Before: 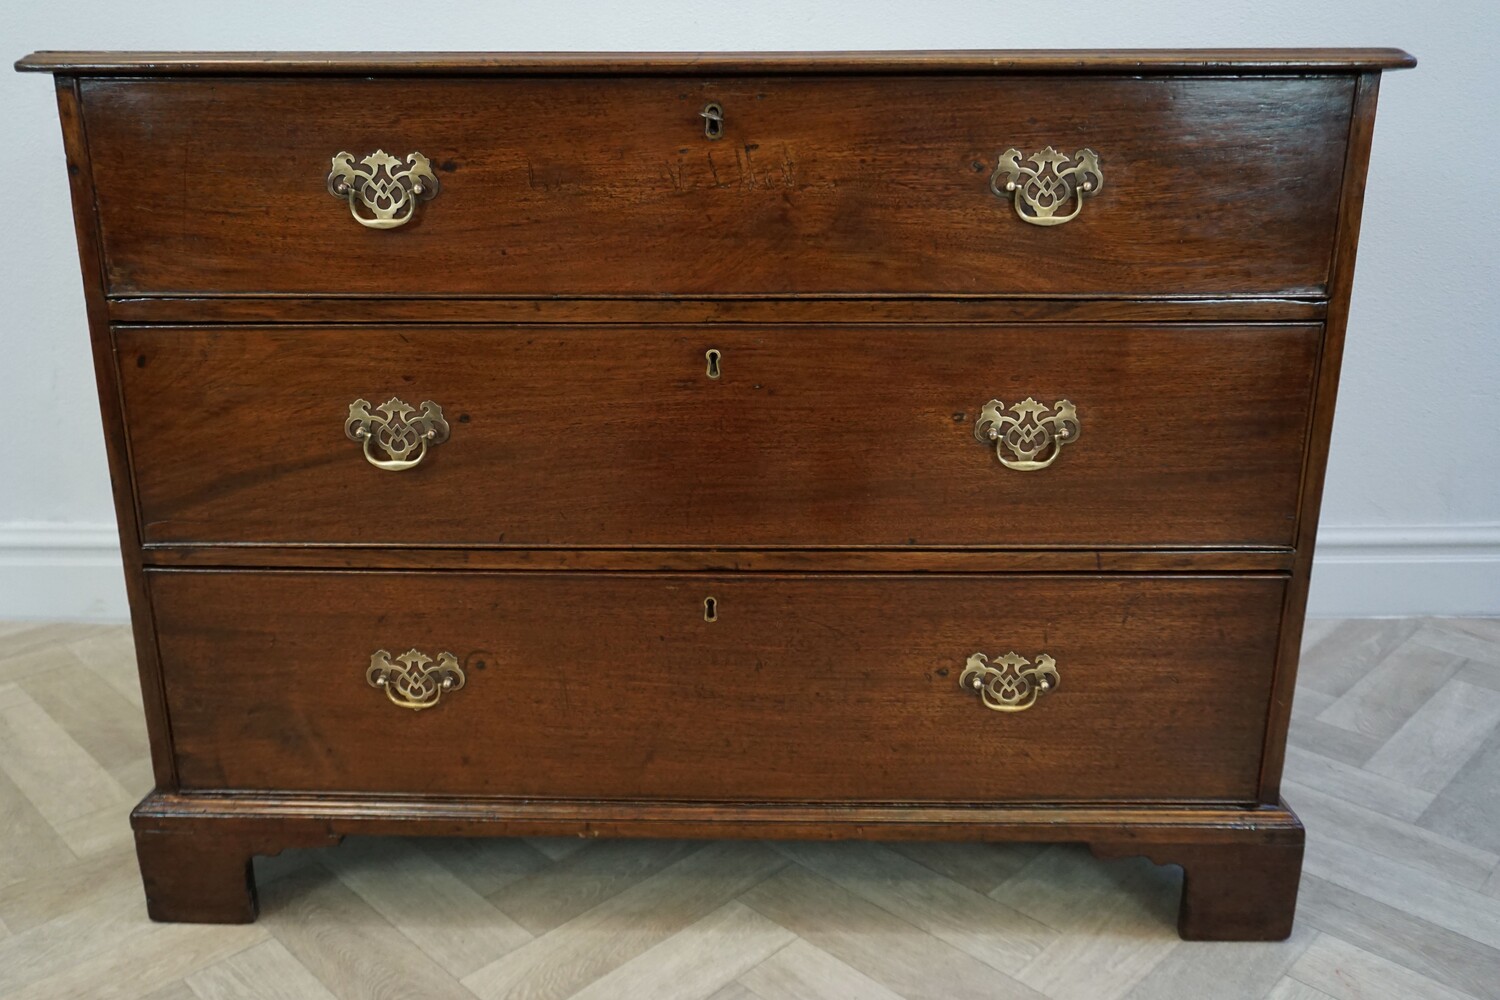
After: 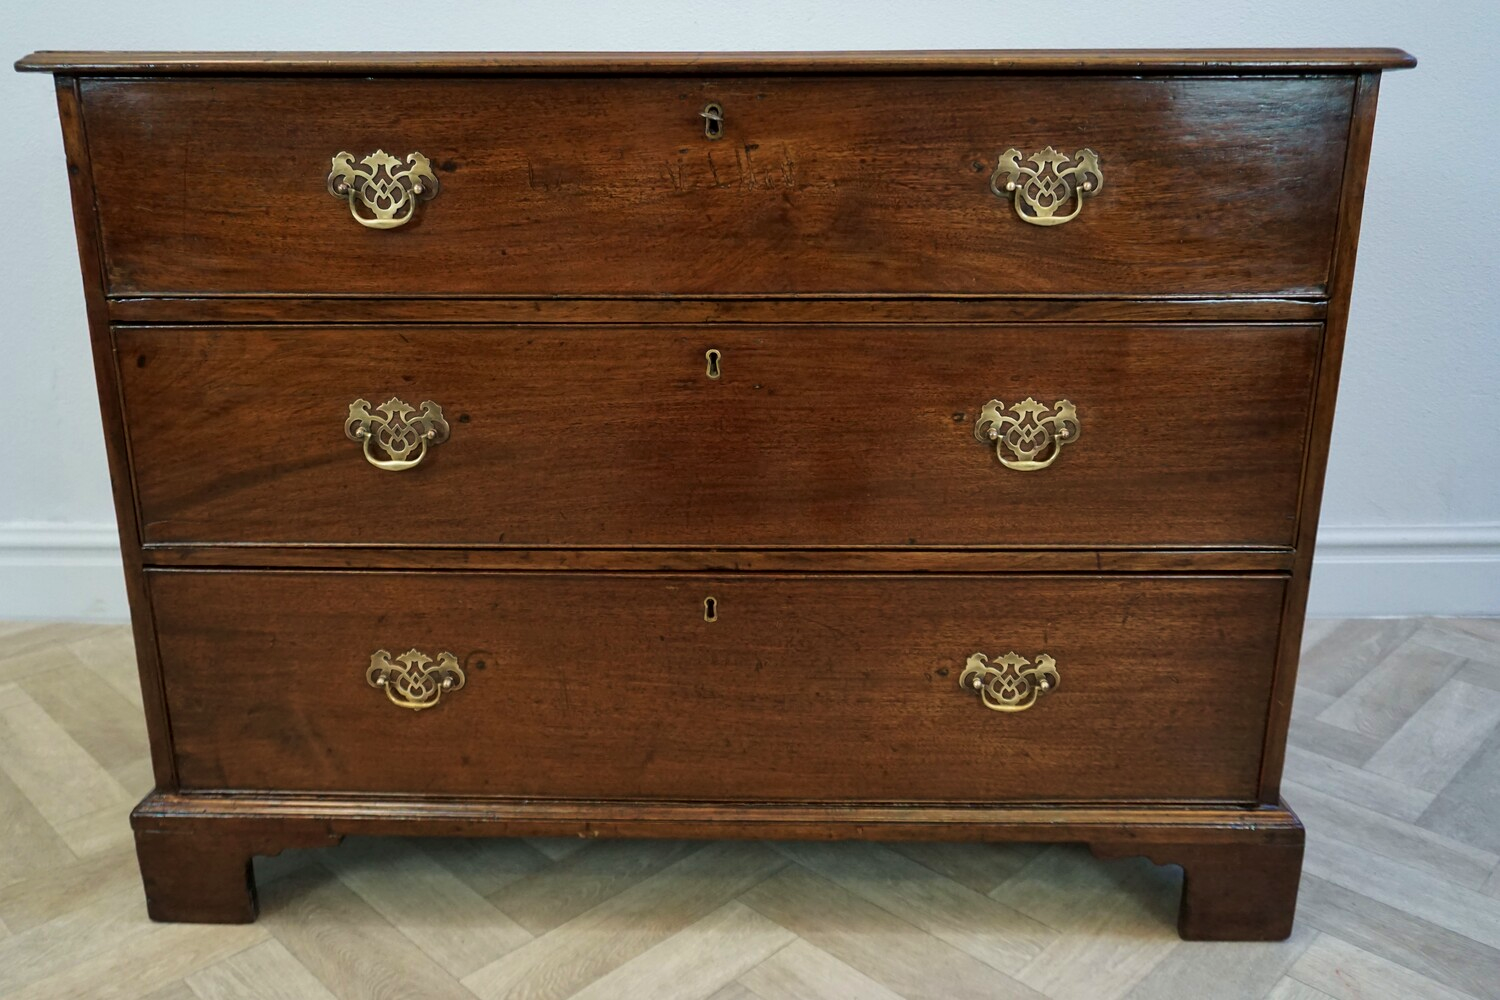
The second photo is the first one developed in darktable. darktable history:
local contrast: mode bilateral grid, contrast 20, coarseness 50, detail 120%, midtone range 0.2
velvia: on, module defaults
